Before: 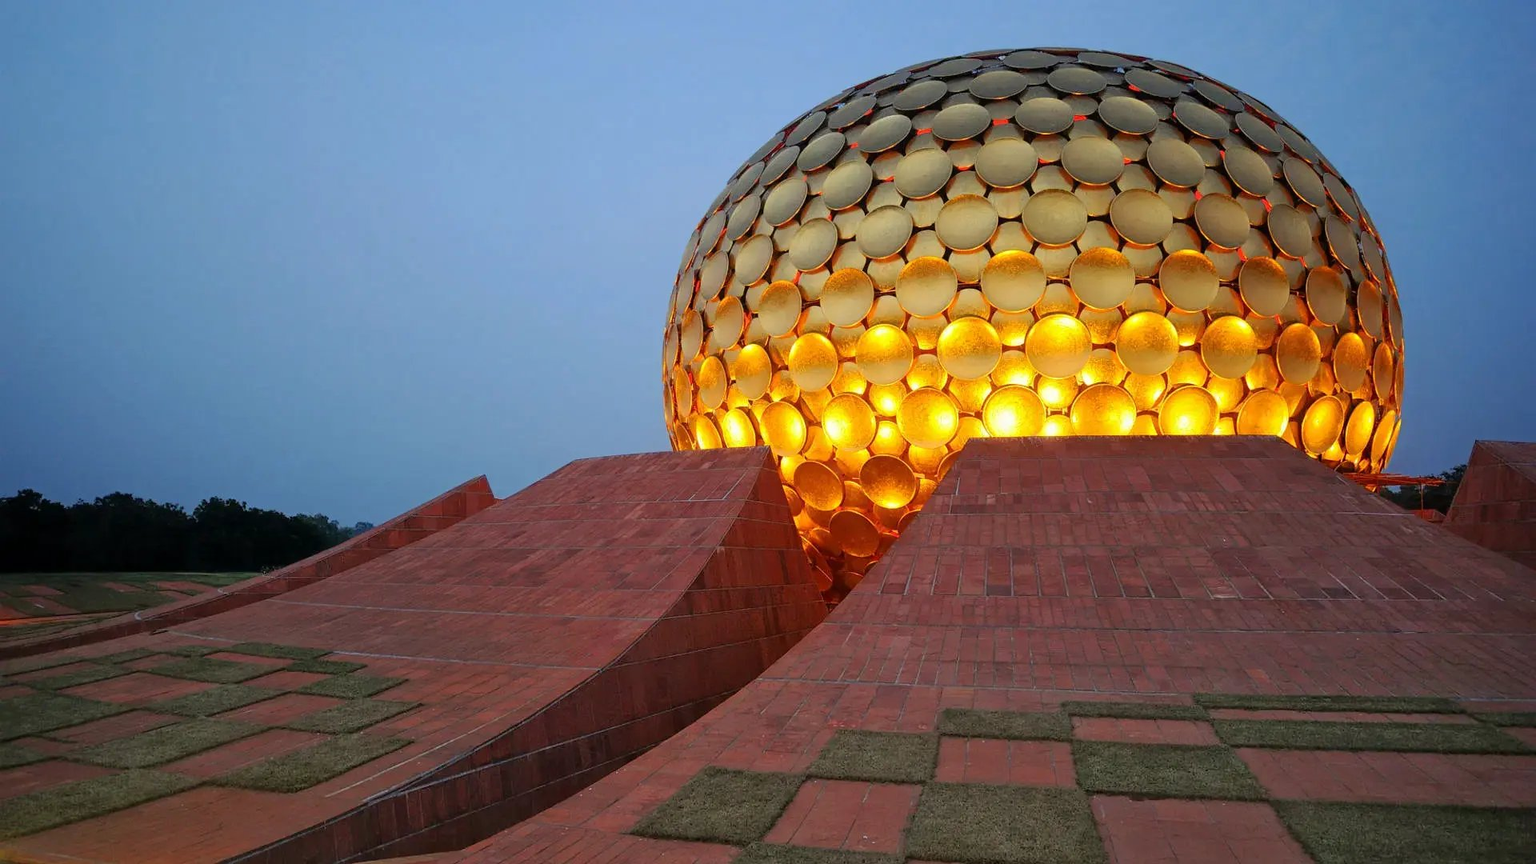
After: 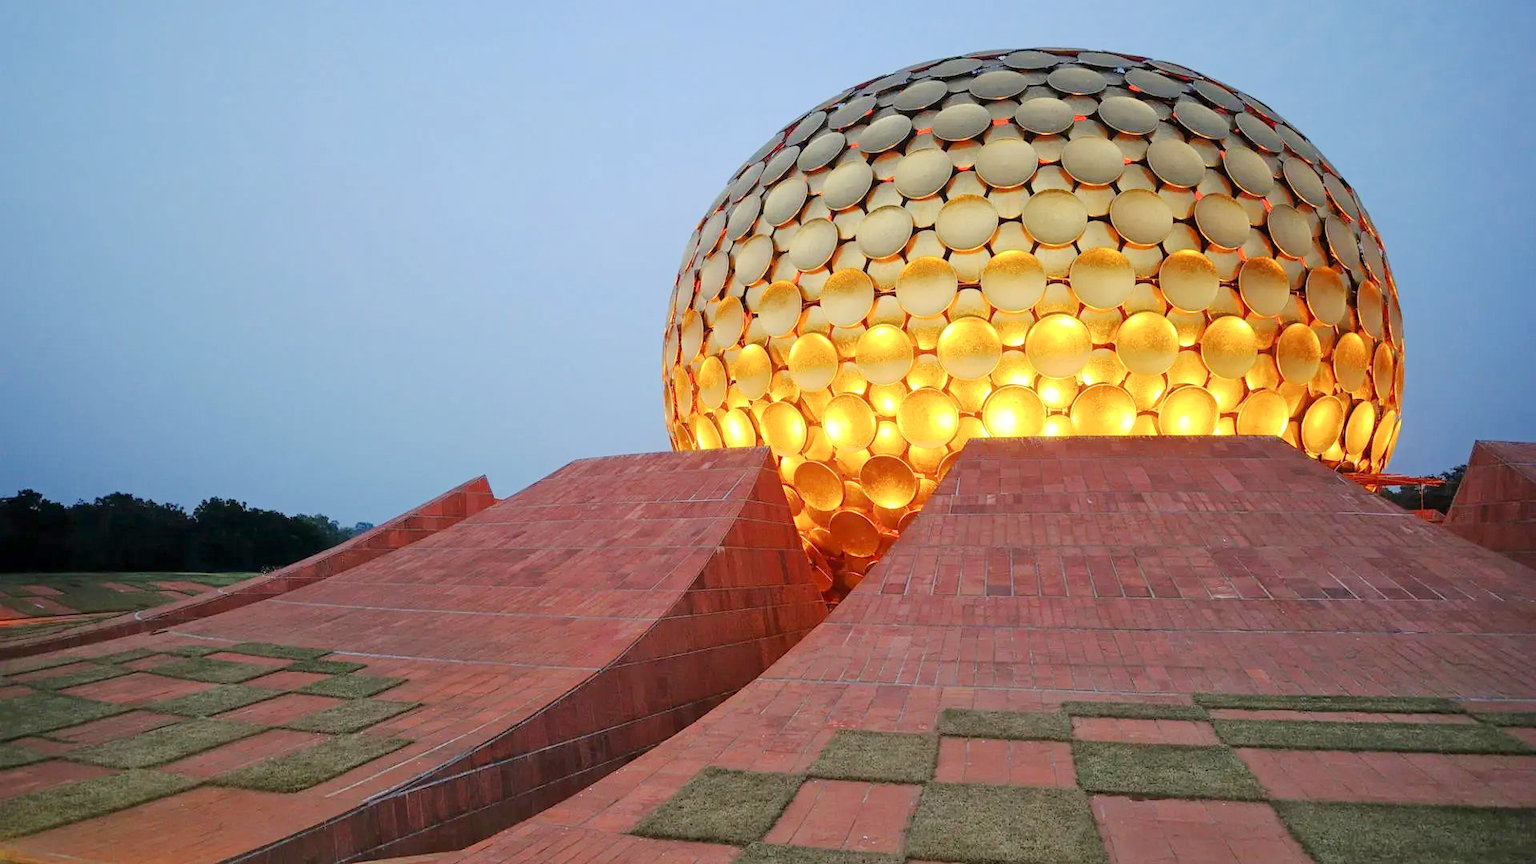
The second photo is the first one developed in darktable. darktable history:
exposure: exposure 0.209 EV, compensate exposure bias true, compensate highlight preservation false
base curve: curves: ch0 [(0, 0) (0.158, 0.273) (0.879, 0.895) (1, 1)], preserve colors none
